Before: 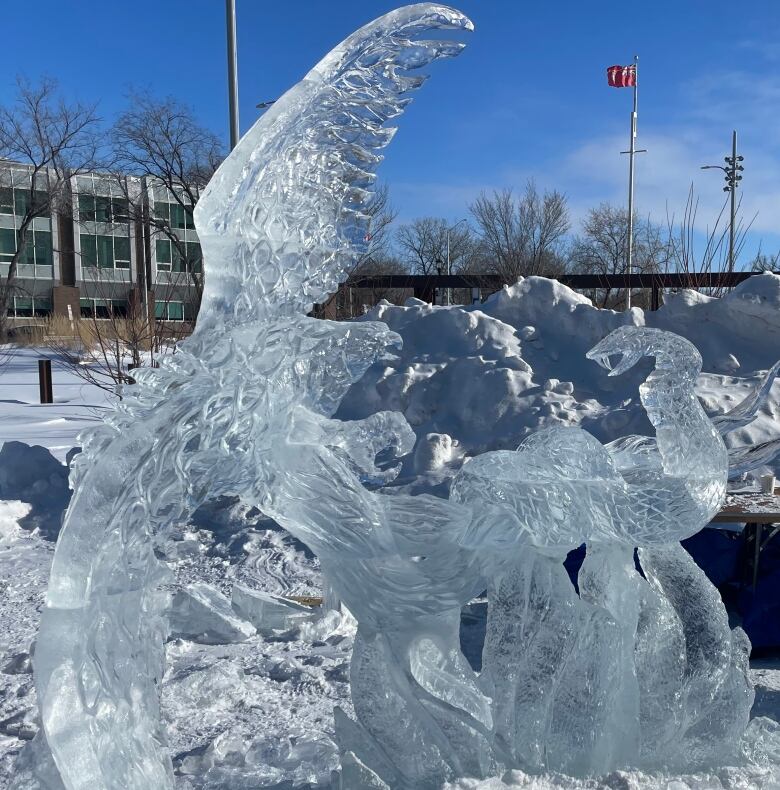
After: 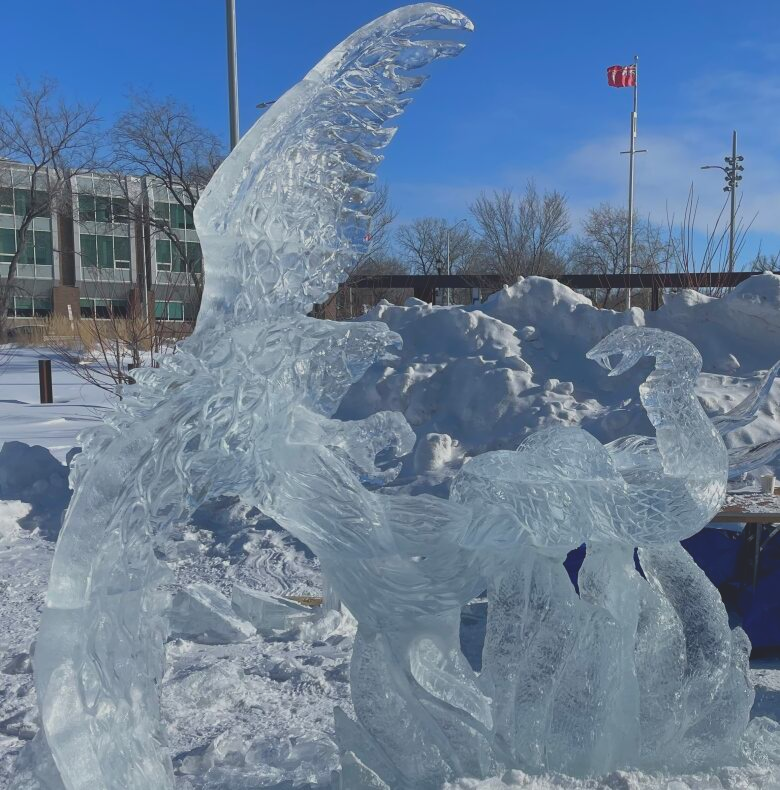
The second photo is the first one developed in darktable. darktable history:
contrast brightness saturation: contrast -0.295
